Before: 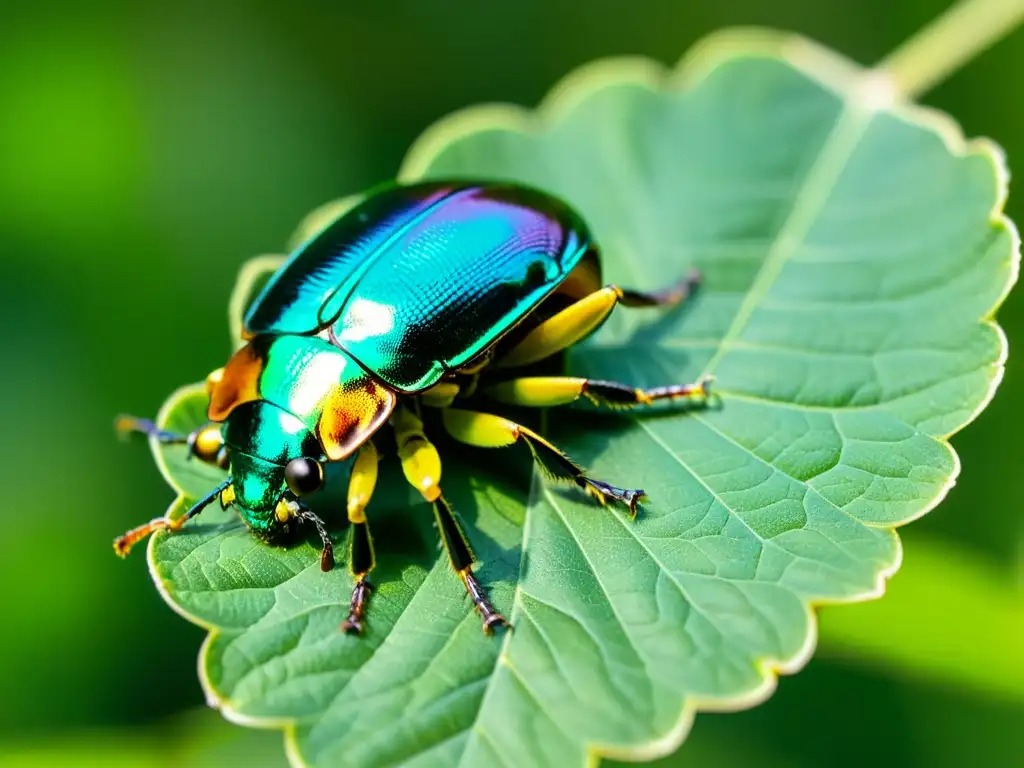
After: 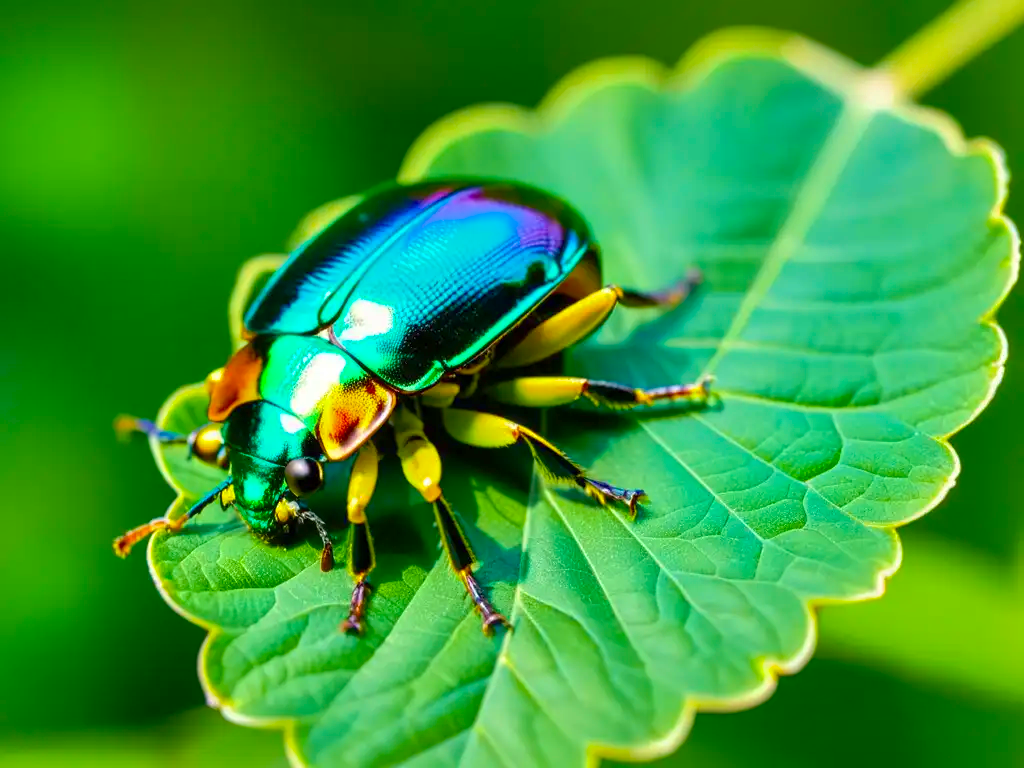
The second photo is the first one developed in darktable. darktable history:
shadows and highlights: on, module defaults
velvia: strength 51.03%, mid-tones bias 0.512
